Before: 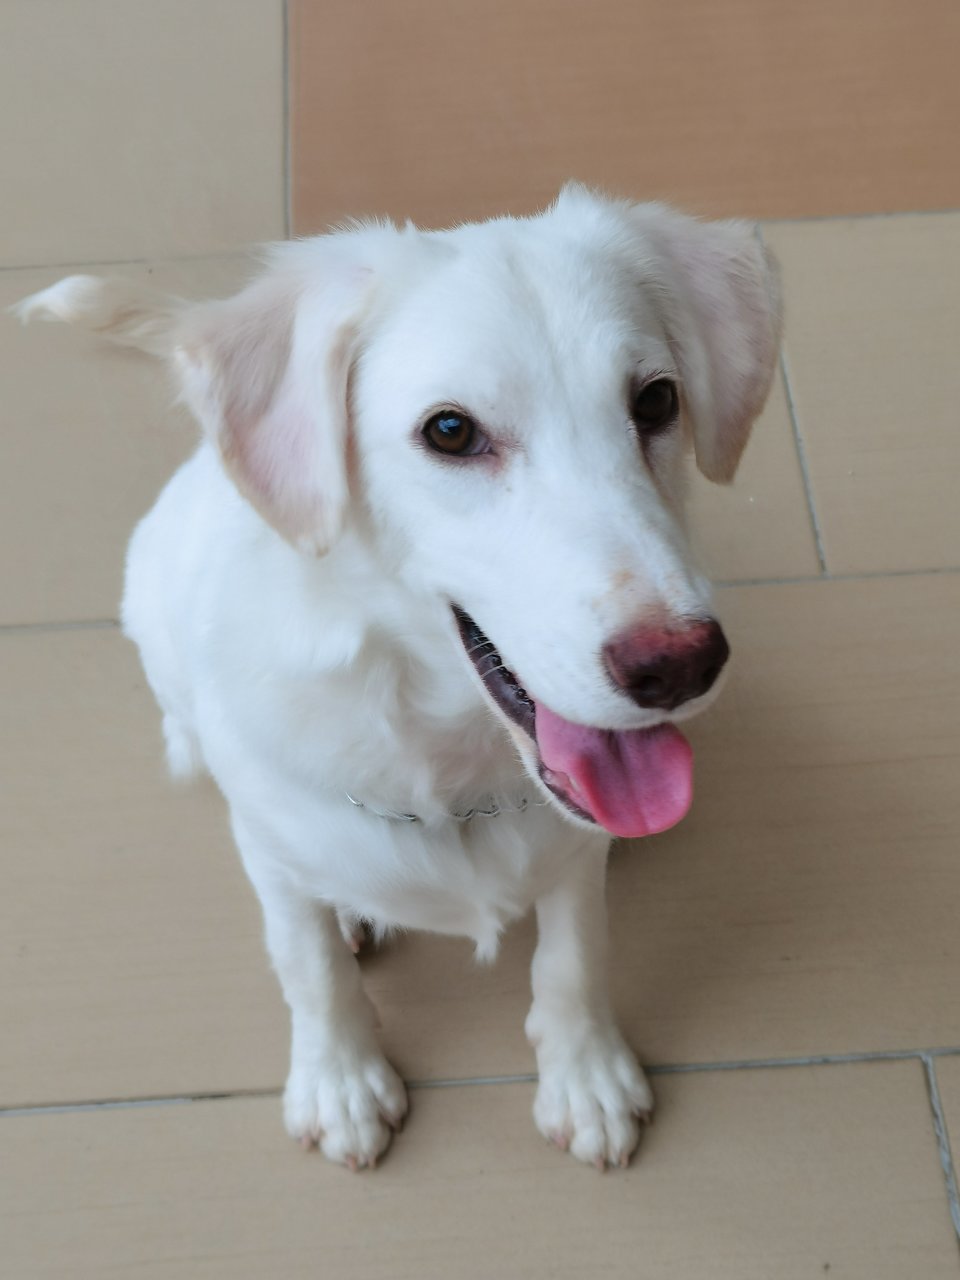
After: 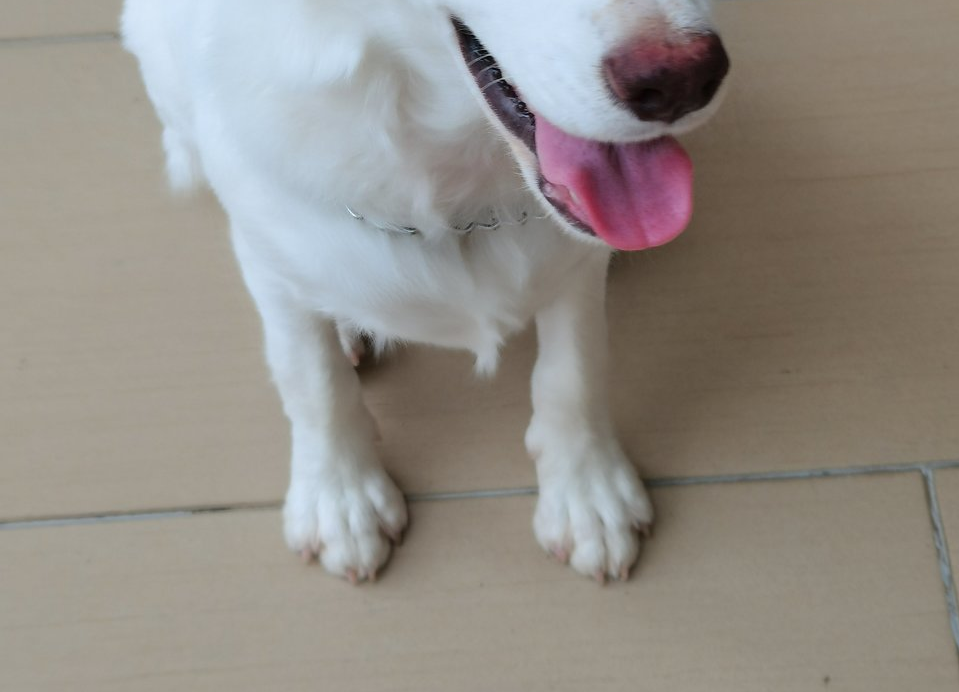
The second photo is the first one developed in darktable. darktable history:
exposure: compensate highlight preservation false
crop and rotate: top 45.925%, right 0.037%
